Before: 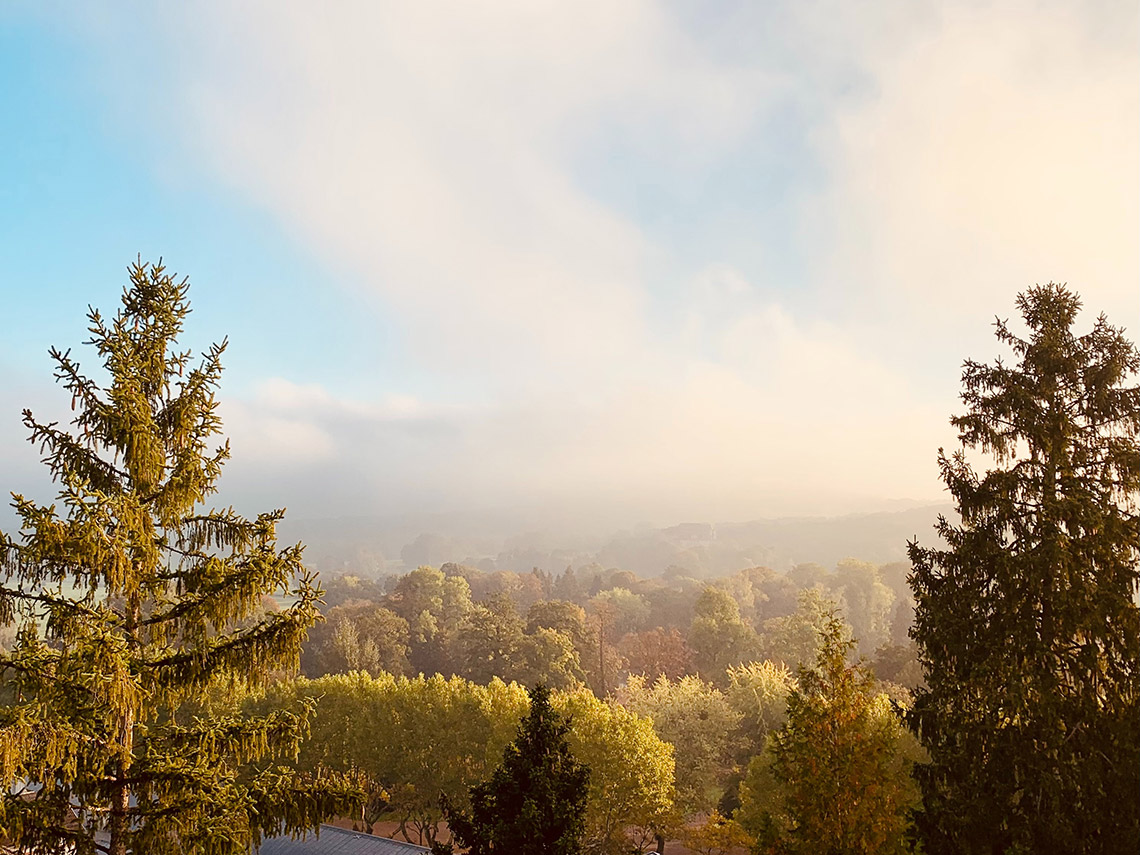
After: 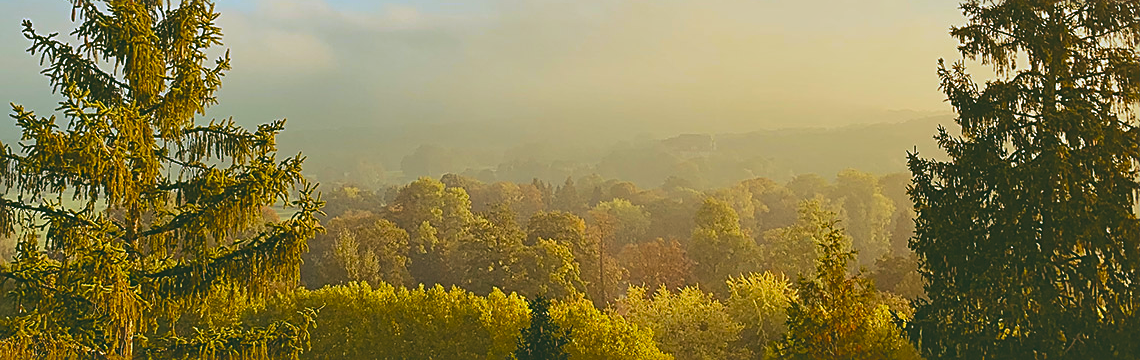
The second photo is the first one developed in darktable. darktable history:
rgb curve: curves: ch0 [(0.123, 0.061) (0.995, 0.887)]; ch1 [(0.06, 0.116) (1, 0.906)]; ch2 [(0, 0) (0.824, 0.69) (1, 1)], mode RGB, independent channels, compensate middle gray true
shadows and highlights: shadows 29.61, highlights -30.47, low approximation 0.01, soften with gaussian
exposure: black level correction -0.025, exposure -0.117 EV, compensate highlight preservation false
color balance rgb: linear chroma grading › global chroma 15%, perceptual saturation grading › global saturation 30%
crop: top 45.551%, bottom 12.262%
sharpen: on, module defaults
